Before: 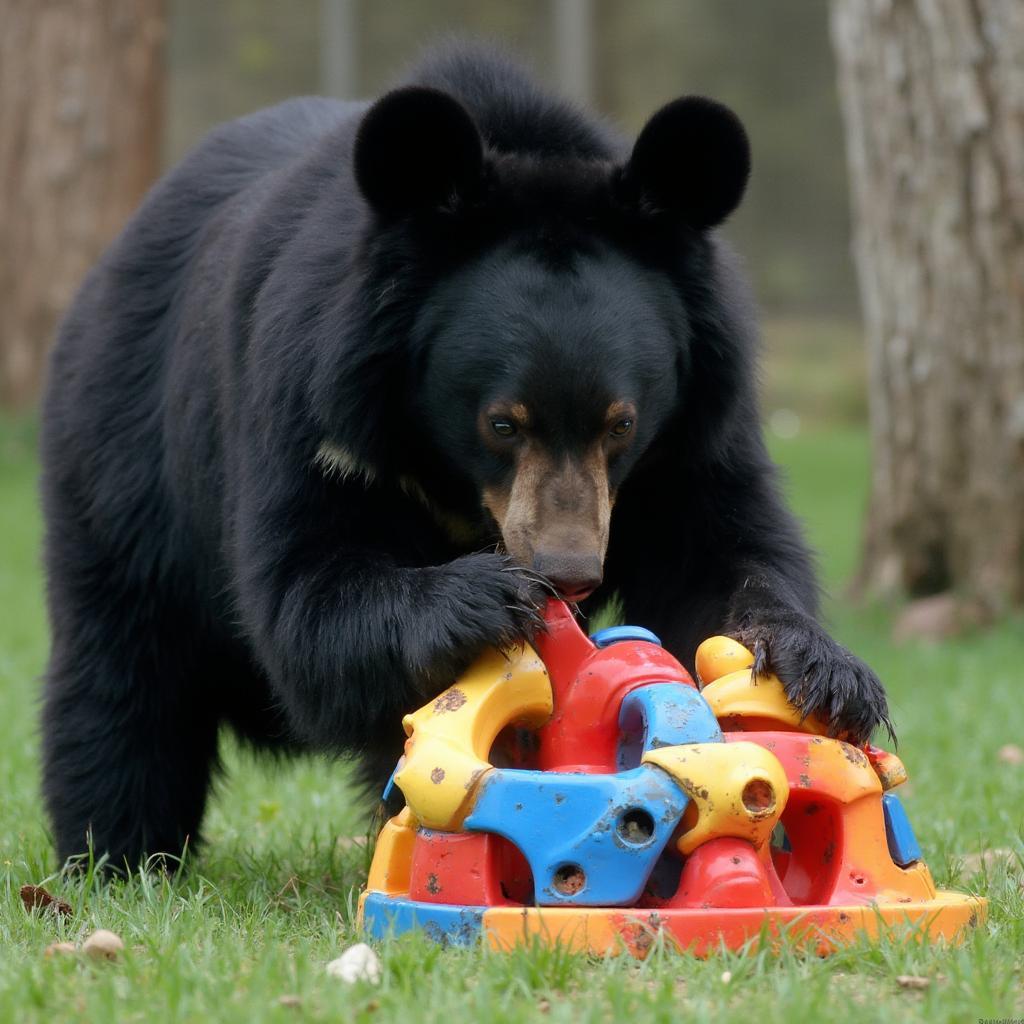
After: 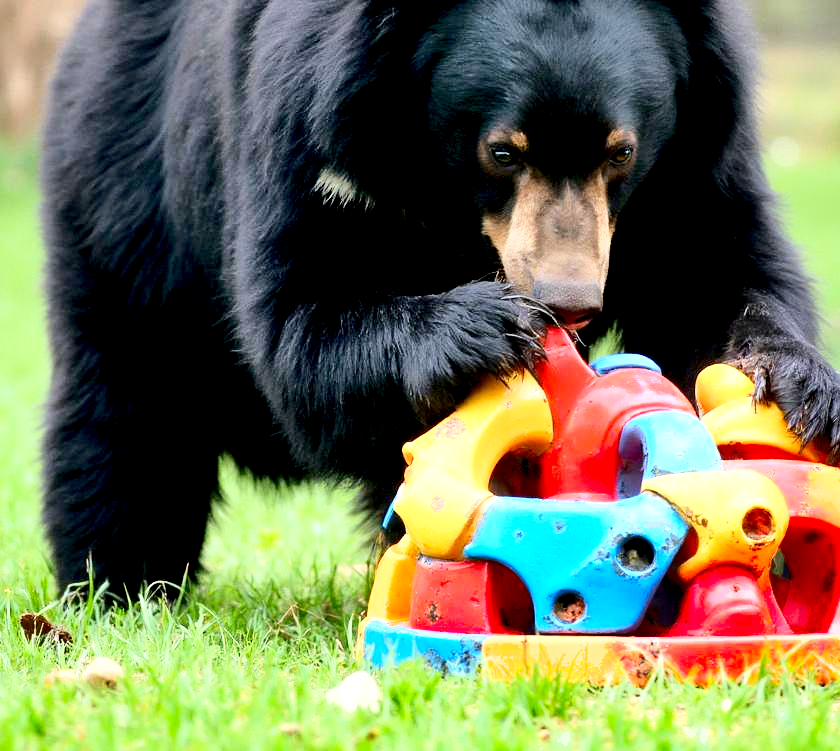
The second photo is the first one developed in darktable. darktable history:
exposure: black level correction 0.01, exposure 1 EV, compensate exposure bias true, compensate highlight preservation false
crop: top 26.642%, right 17.943%
shadows and highlights: radius 115.79, shadows 41.54, highlights -61.9, soften with gaussian
base curve: curves: ch0 [(0, 0) (0.028, 0.03) (0.121, 0.232) (0.46, 0.748) (0.859, 0.968) (1, 1)]
